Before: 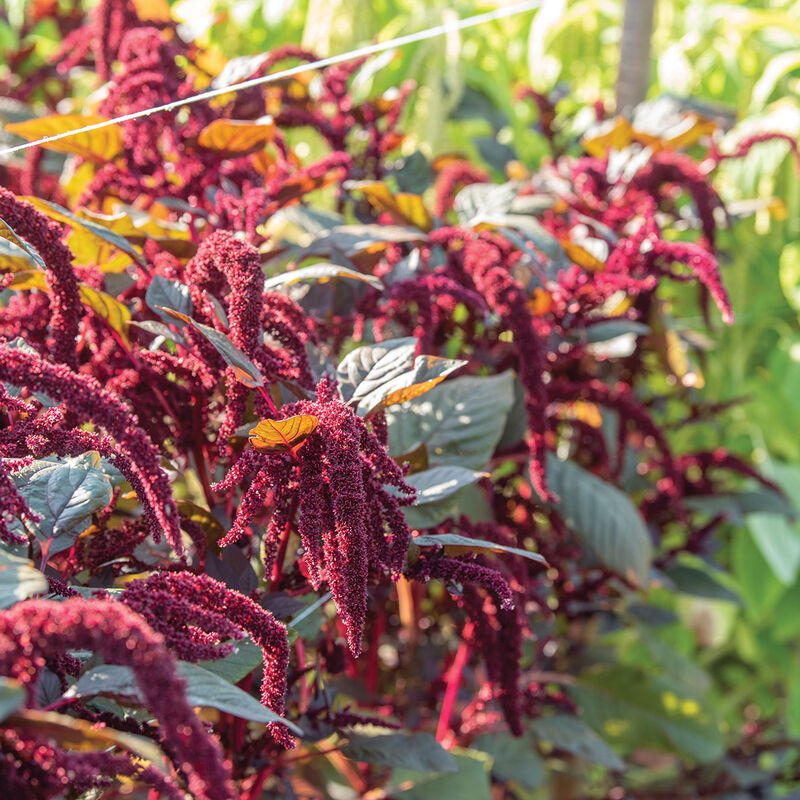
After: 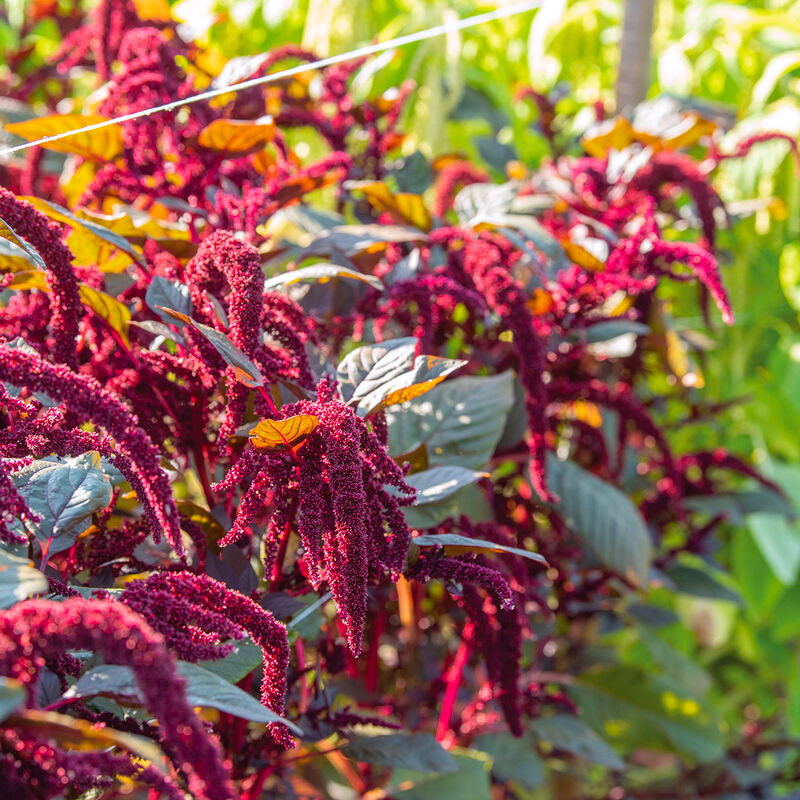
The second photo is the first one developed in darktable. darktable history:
color balance rgb: perceptual saturation grading › global saturation 20%, global vibrance 20%
white balance: red 1.004, blue 1.024
